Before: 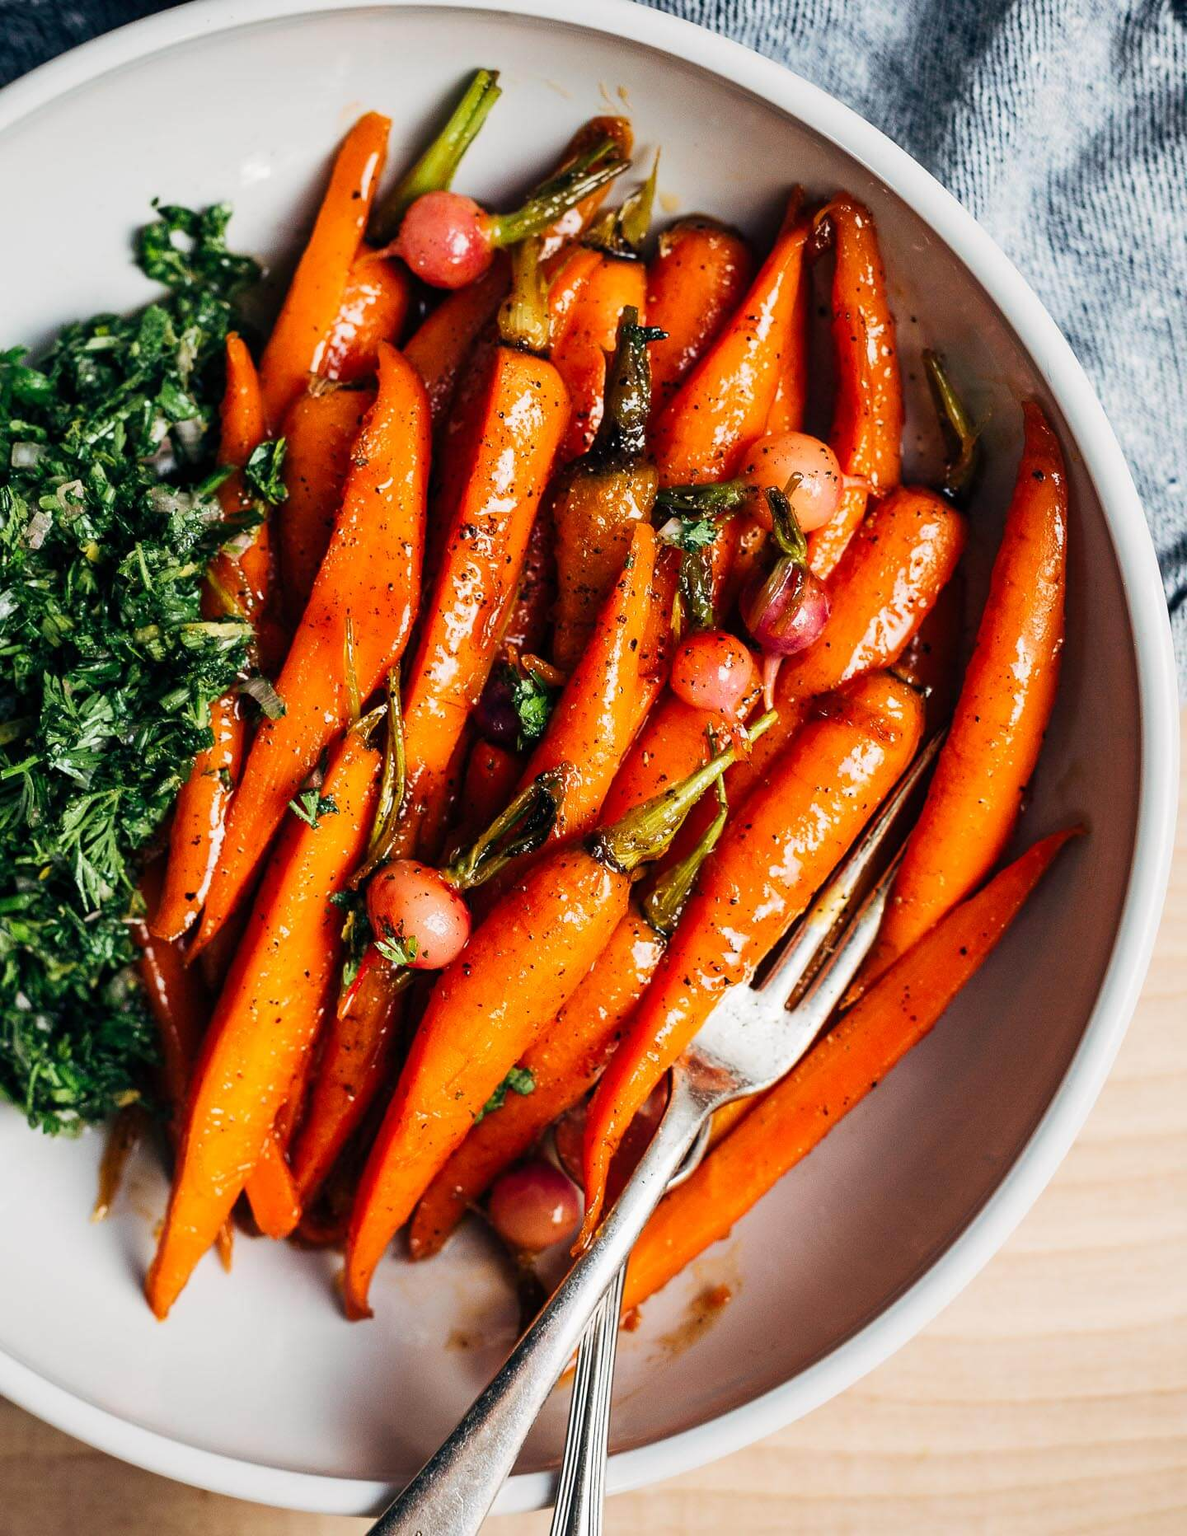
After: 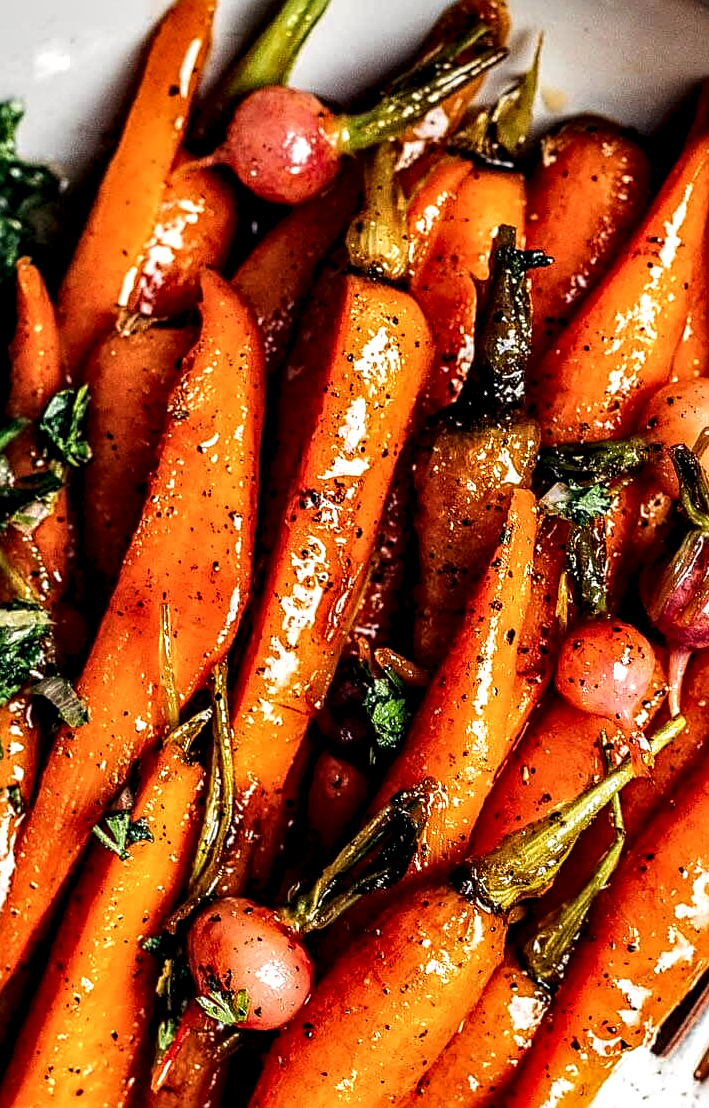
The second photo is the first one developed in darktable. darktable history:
sharpen: radius 2.751
crop: left 17.945%, top 7.85%, right 32.768%, bottom 32.691%
local contrast: highlights 17%, detail 185%
base curve: curves: ch0 [(0, 0) (0.303, 0.277) (1, 1)], preserve colors none
